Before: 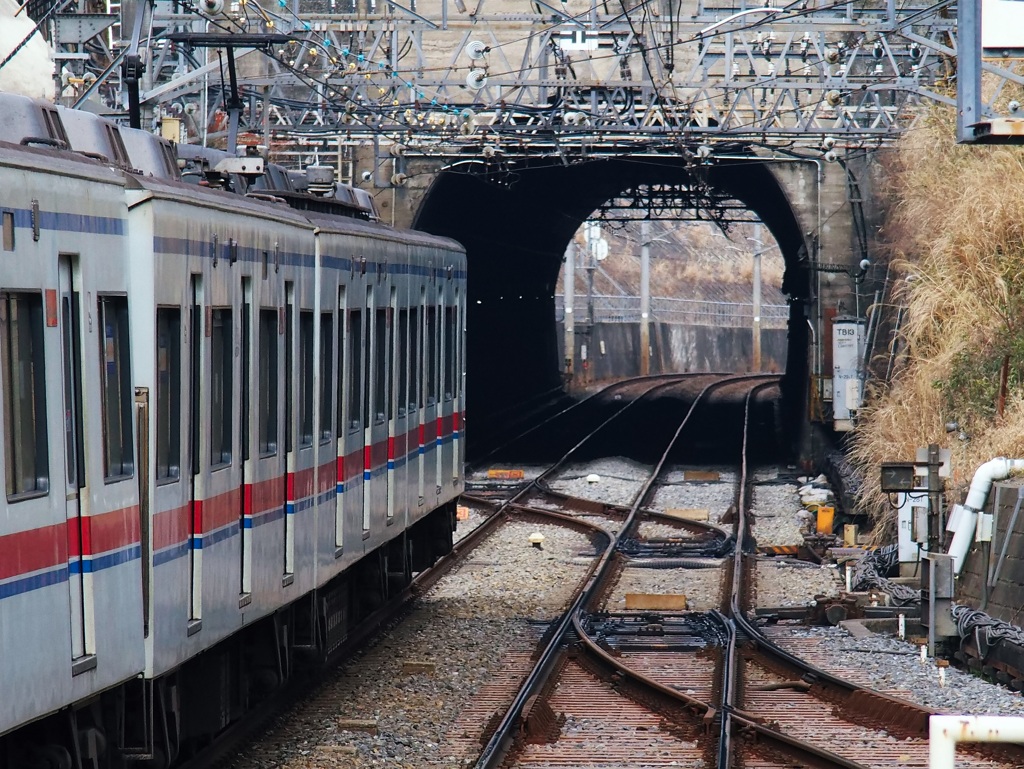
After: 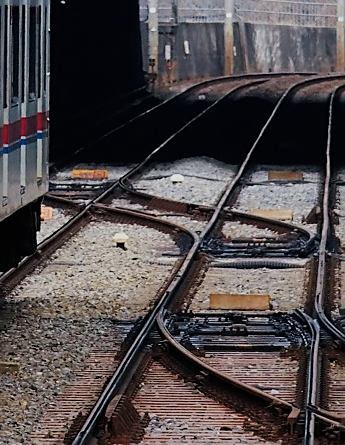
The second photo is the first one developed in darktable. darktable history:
crop: left 40.689%, top 39.02%, right 25.546%, bottom 3.107%
filmic rgb: black relative exposure -8.01 EV, white relative exposure 4.01 EV, threshold 2.98 EV, hardness 4.17, enable highlight reconstruction true
sharpen: on, module defaults
